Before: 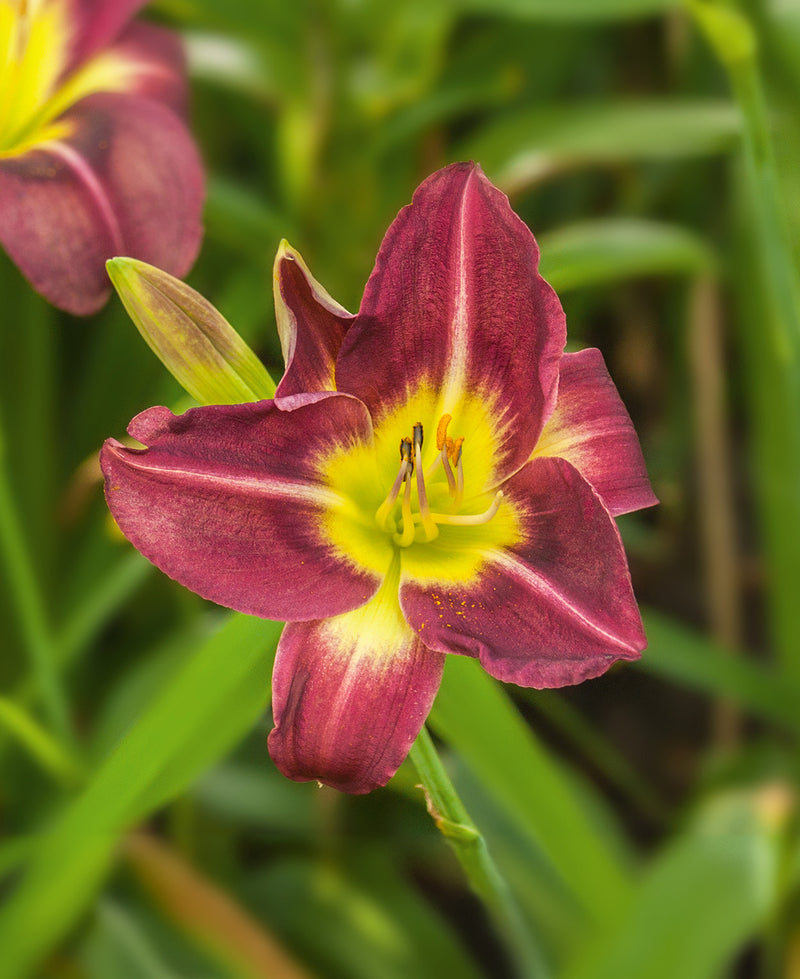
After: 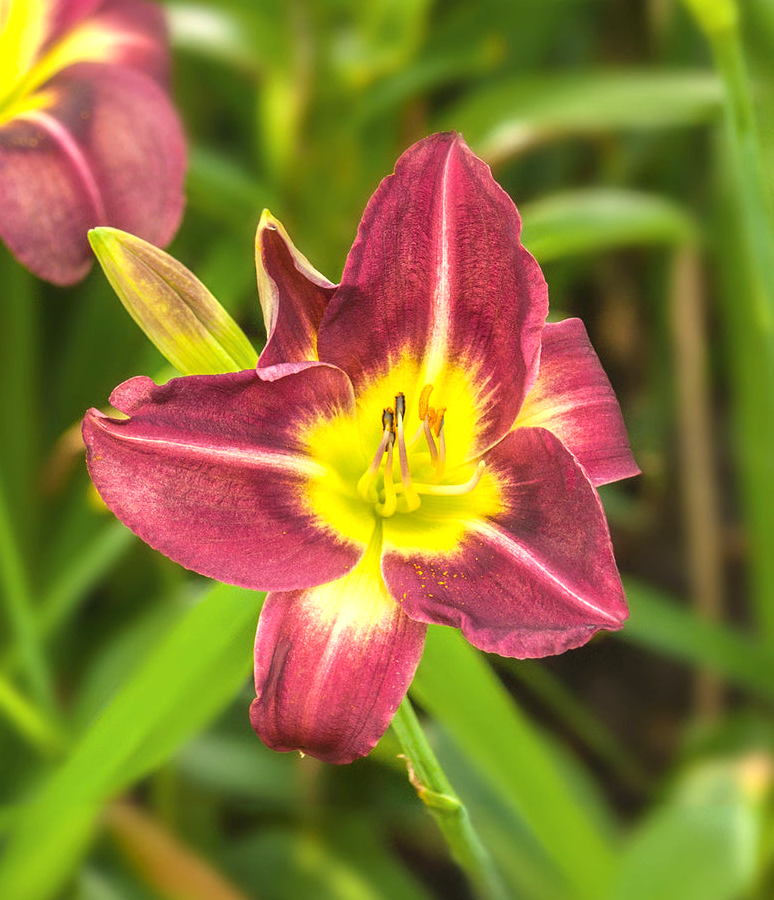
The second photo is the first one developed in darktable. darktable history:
crop: left 2.301%, top 3.141%, right 0.875%, bottom 4.839%
exposure: exposure 0.602 EV, compensate exposure bias true, compensate highlight preservation false
